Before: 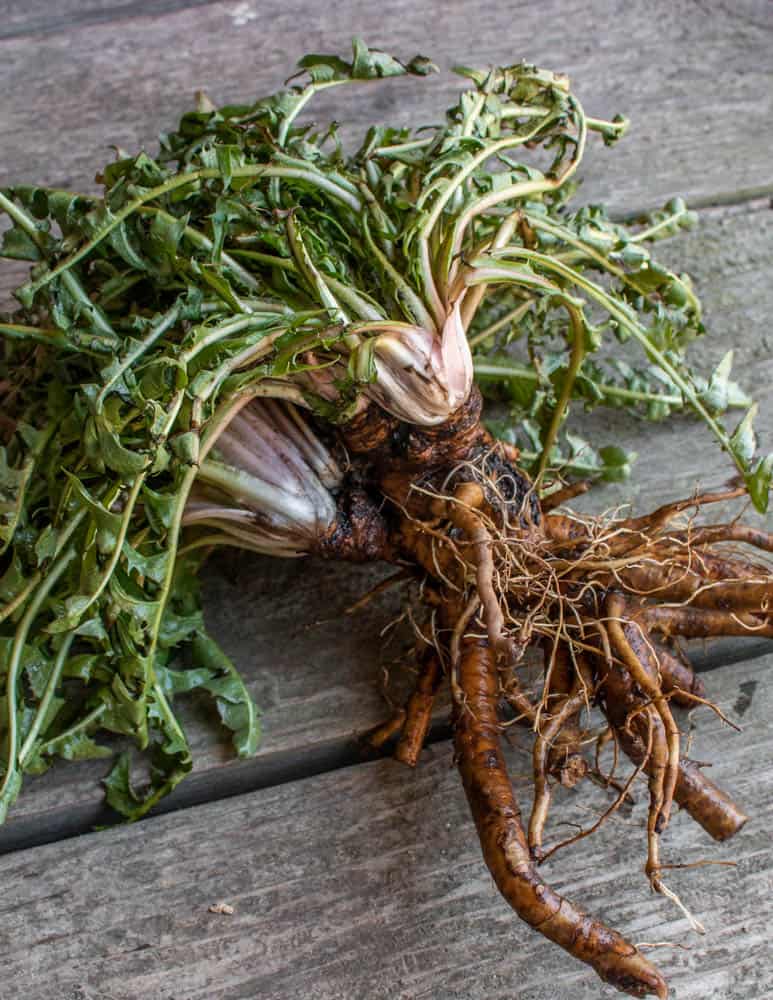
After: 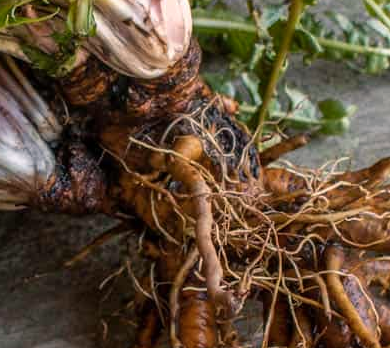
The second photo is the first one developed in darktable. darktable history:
crop: left 36.467%, top 34.749%, right 13.079%, bottom 30.397%
color balance rgb: highlights gain › chroma 1.623%, highlights gain › hue 56.02°, perceptual saturation grading › global saturation 0.826%, global vibrance 14.182%
